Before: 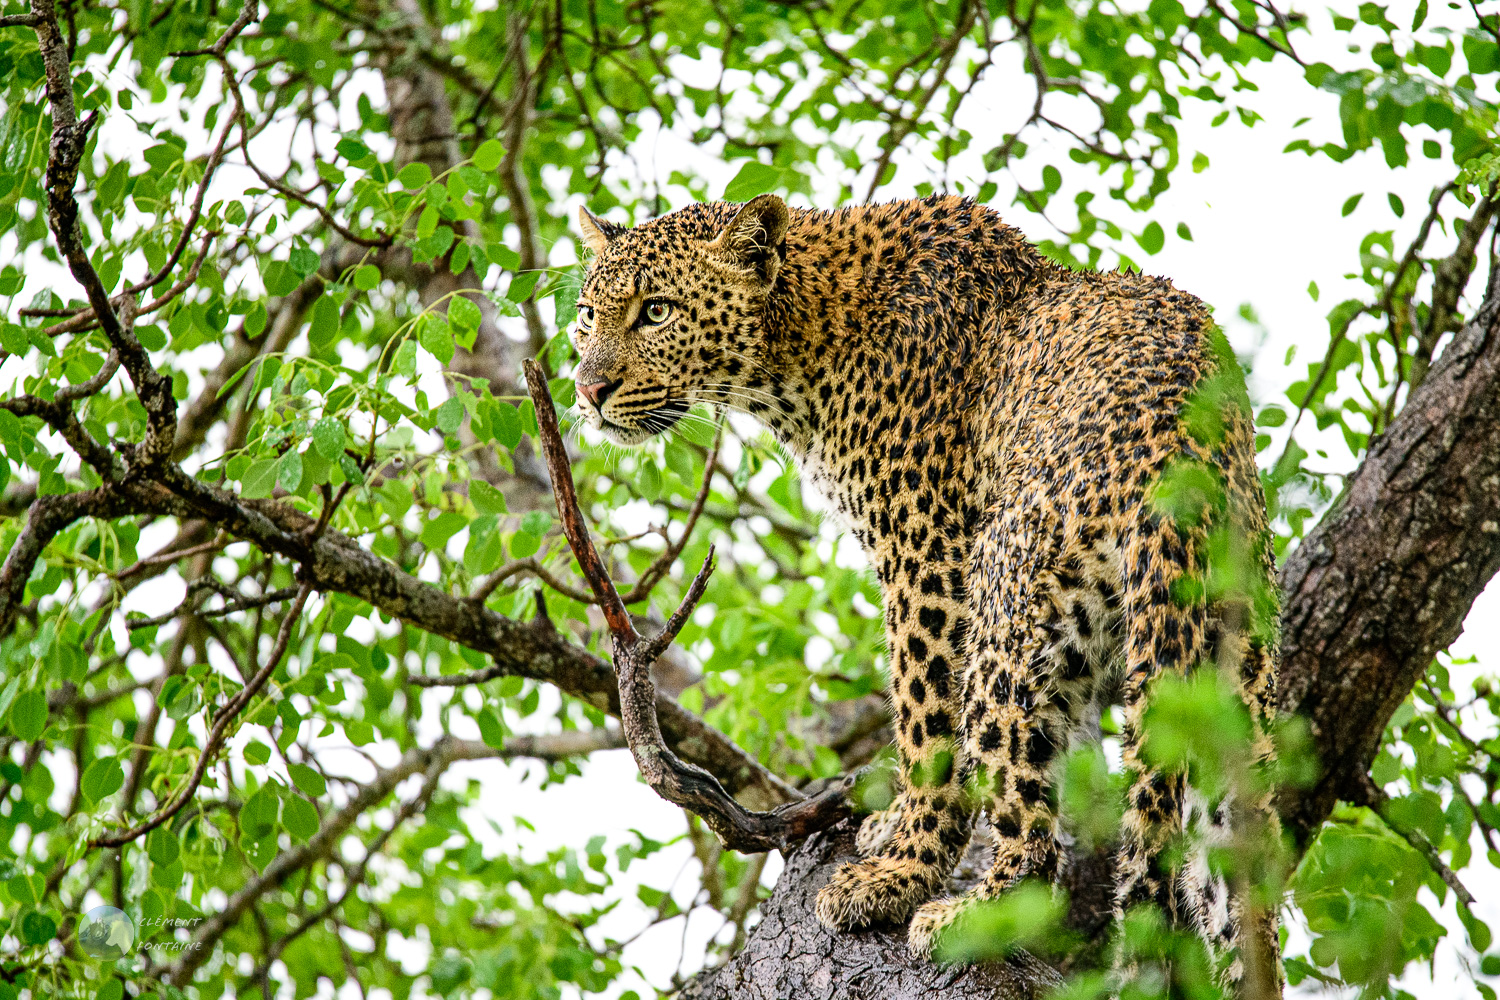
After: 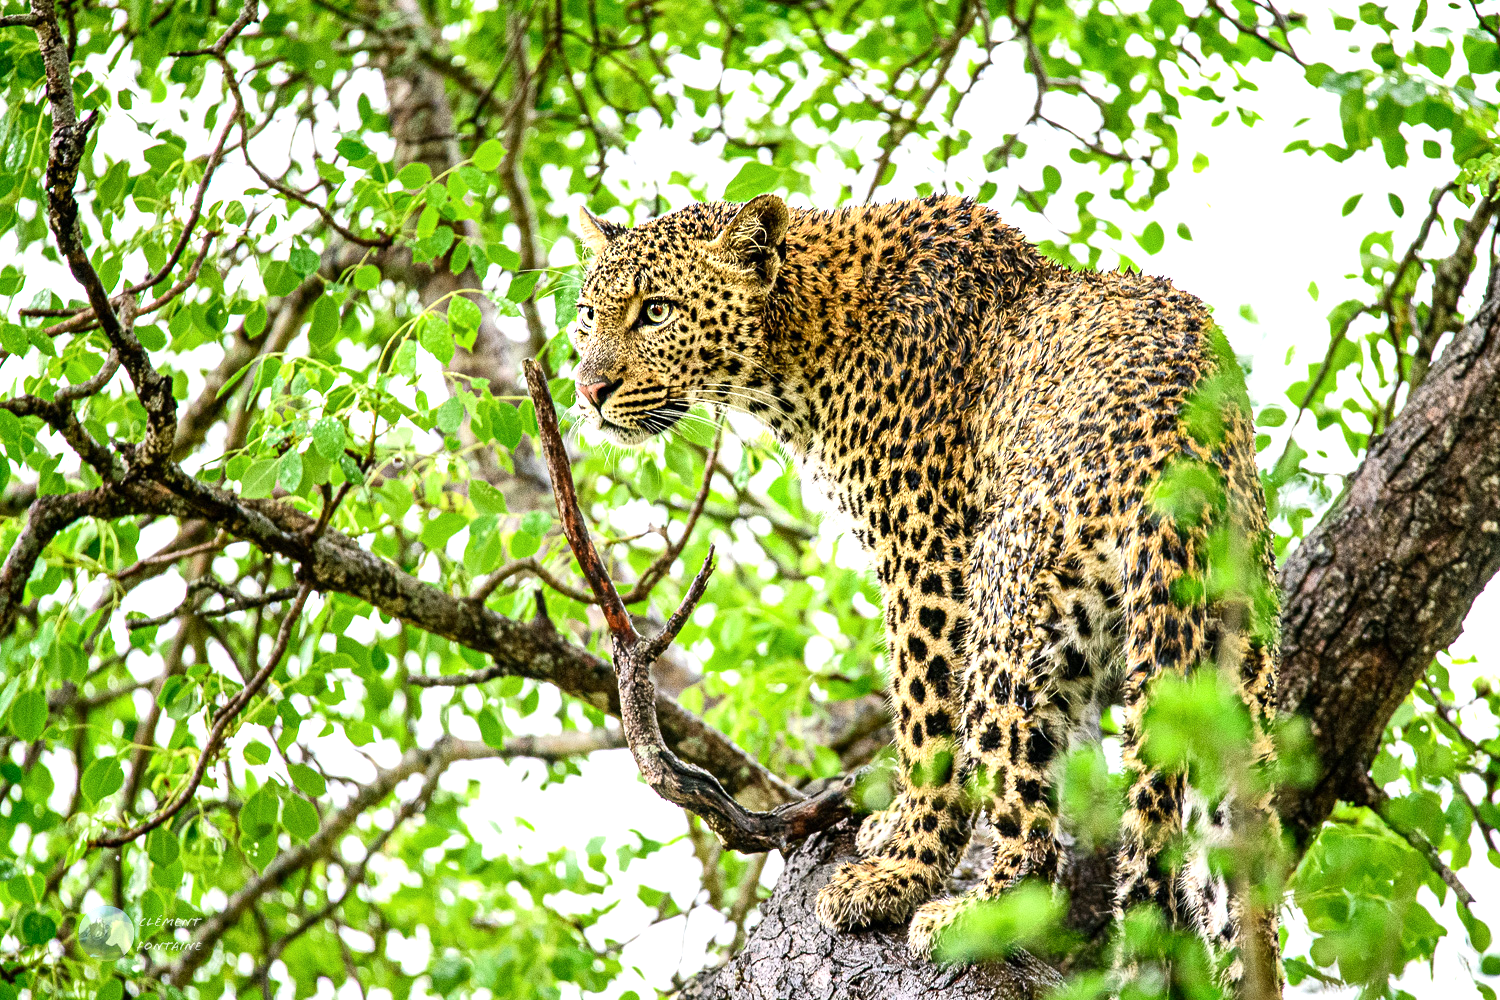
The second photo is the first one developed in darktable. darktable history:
contrast brightness saturation: contrast 0.07
exposure: exposure 0.64 EV, compensate highlight preservation false
tone equalizer: -8 EV 0.06 EV, smoothing diameter 25%, edges refinement/feathering 10, preserve details guided filter
